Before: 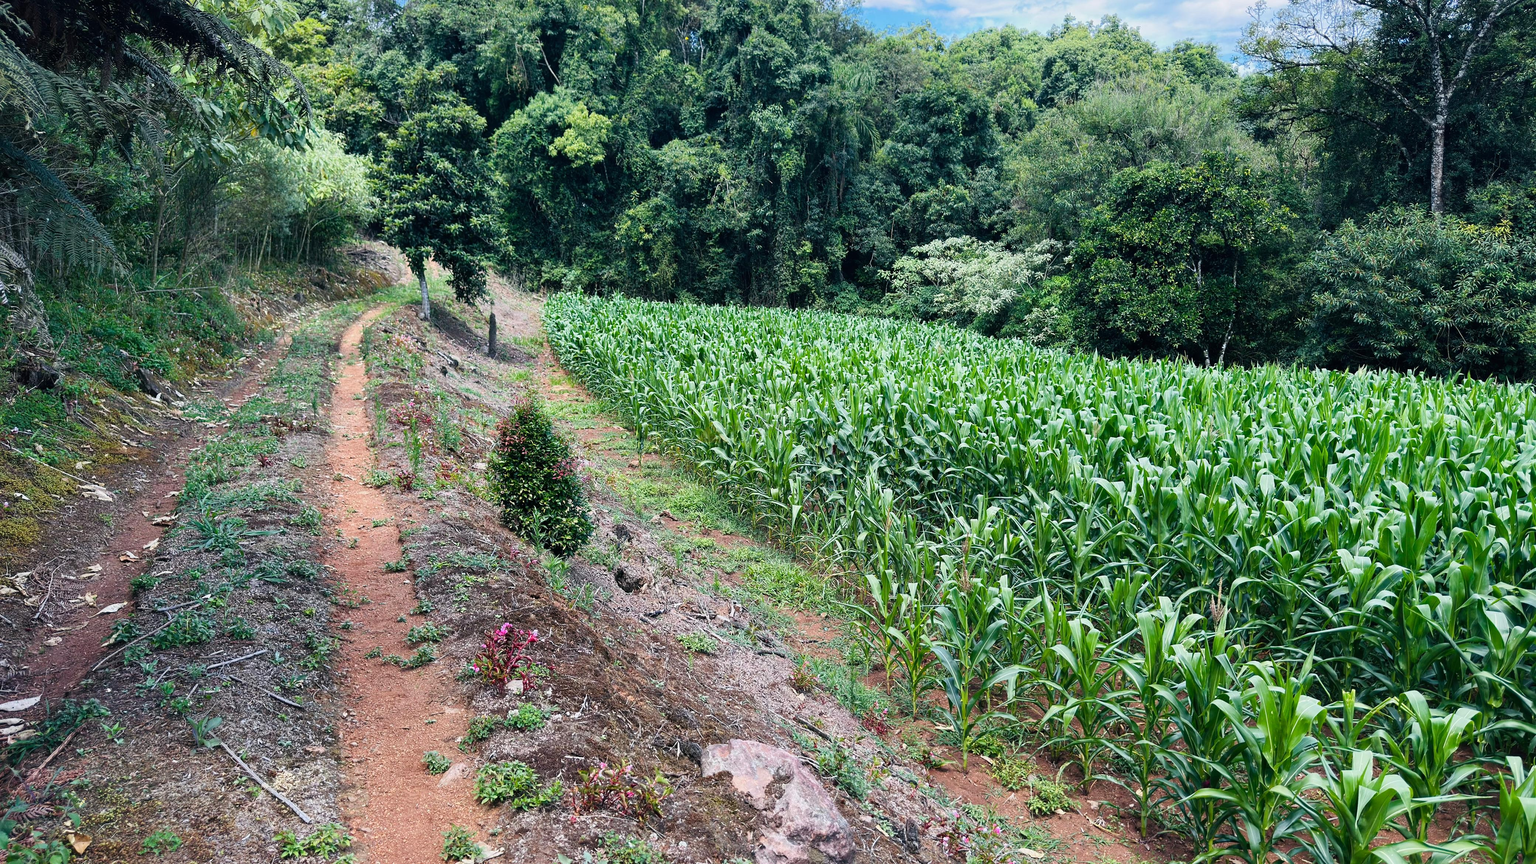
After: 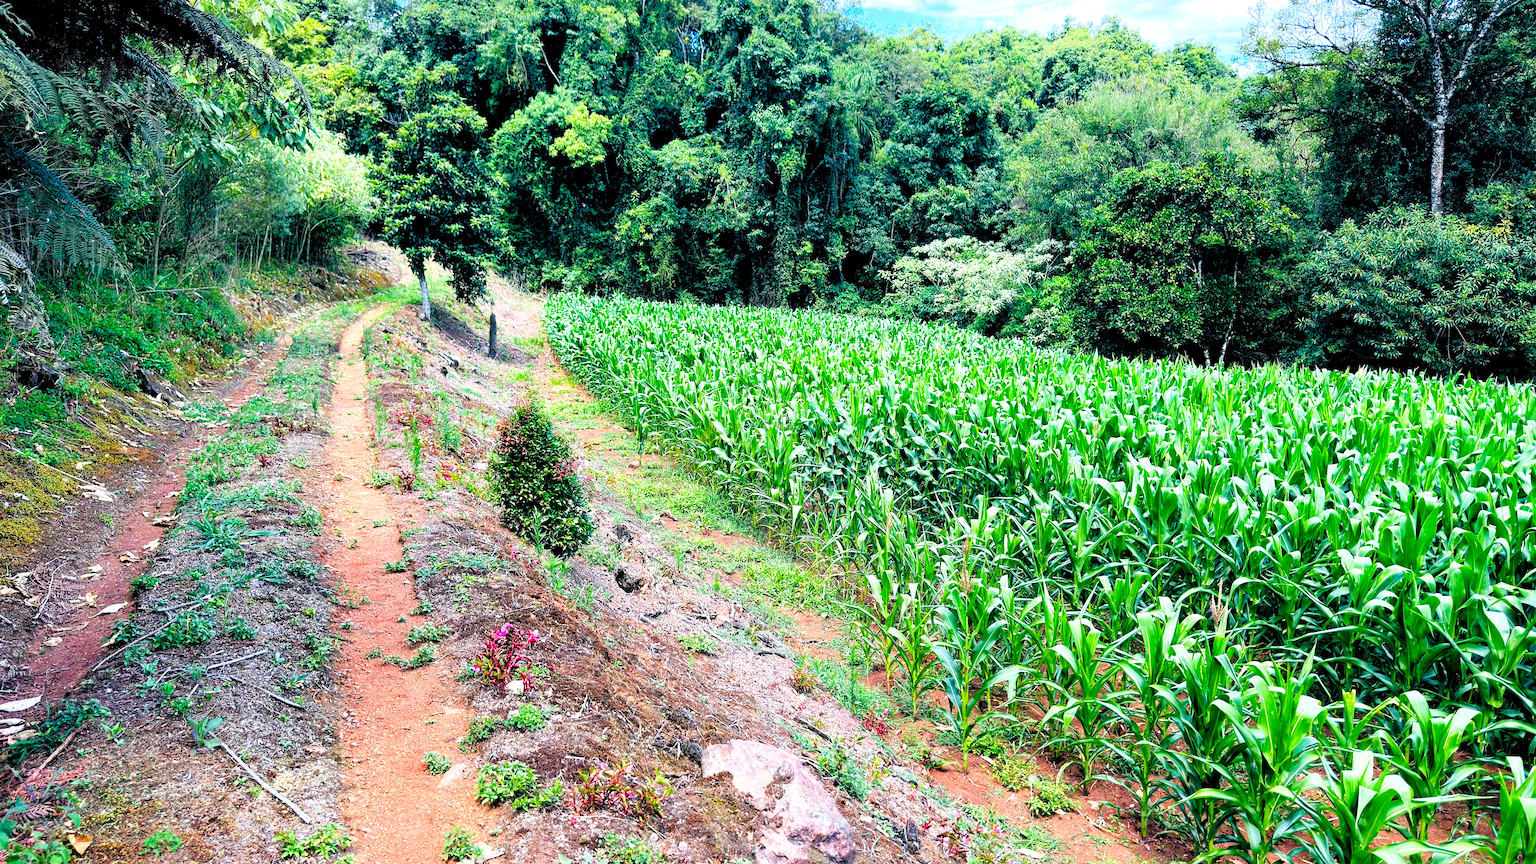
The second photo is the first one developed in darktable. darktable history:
color correction: saturation 1.1
tone curve: curves: ch0 [(0, 0) (0.003, 0.002) (0.011, 0.006) (0.025, 0.014) (0.044, 0.025) (0.069, 0.039) (0.1, 0.056) (0.136, 0.082) (0.177, 0.116) (0.224, 0.163) (0.277, 0.233) (0.335, 0.311) (0.399, 0.396) (0.468, 0.488) (0.543, 0.588) (0.623, 0.695) (0.709, 0.809) (0.801, 0.912) (0.898, 0.997) (1, 1)], preserve colors none
levels: levels [0.072, 0.414, 0.976]
